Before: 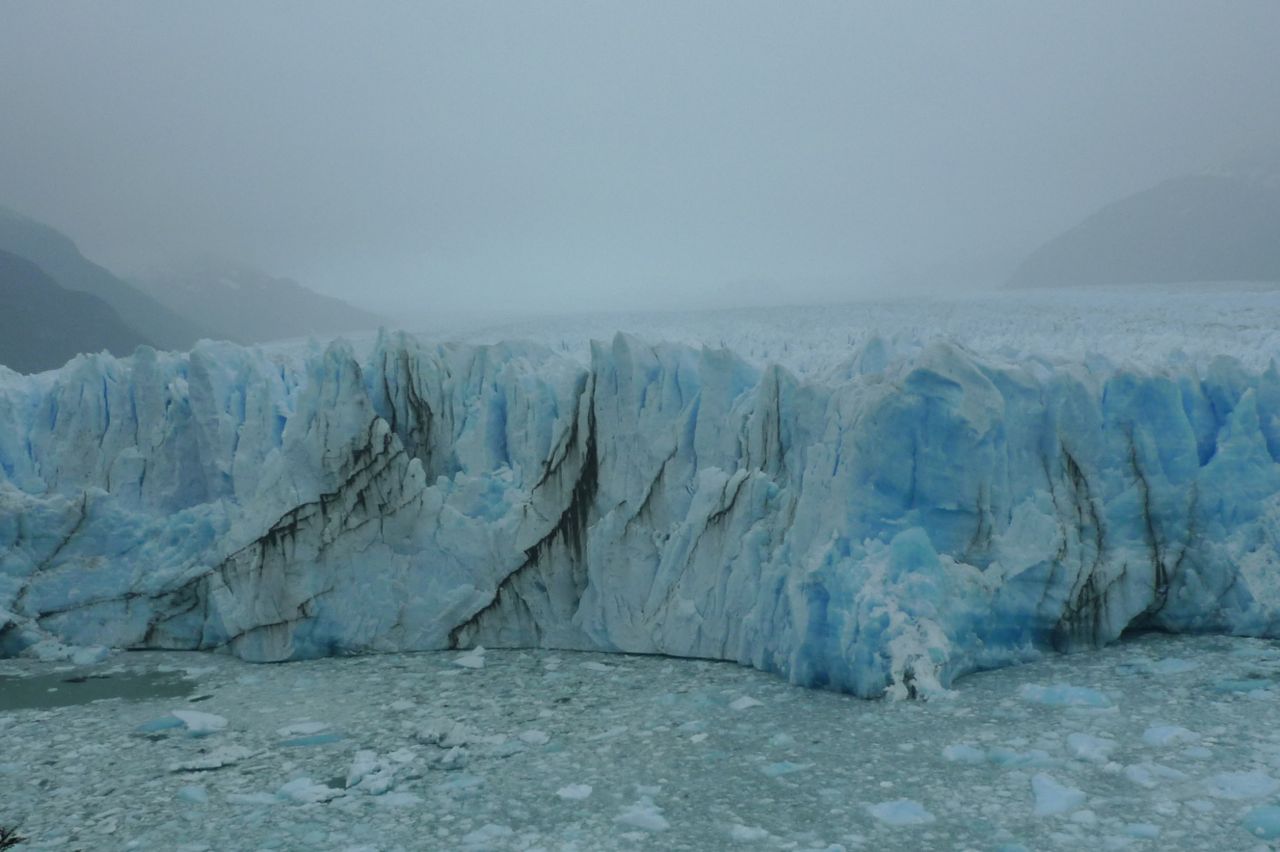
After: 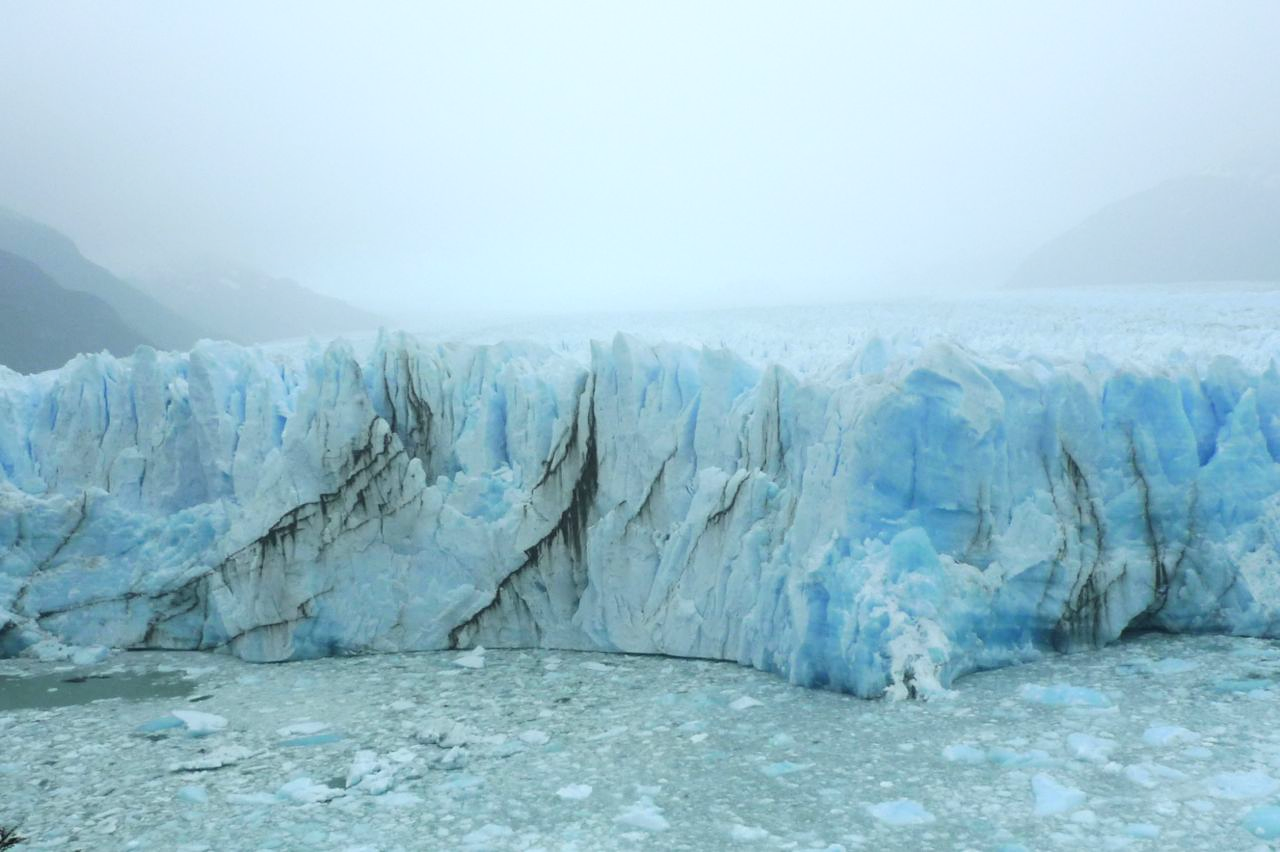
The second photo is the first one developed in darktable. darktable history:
exposure: black level correction 0, exposure 0.9 EV, compensate highlight preservation false
shadows and highlights: shadows -25.86, highlights 50.52, soften with gaussian
